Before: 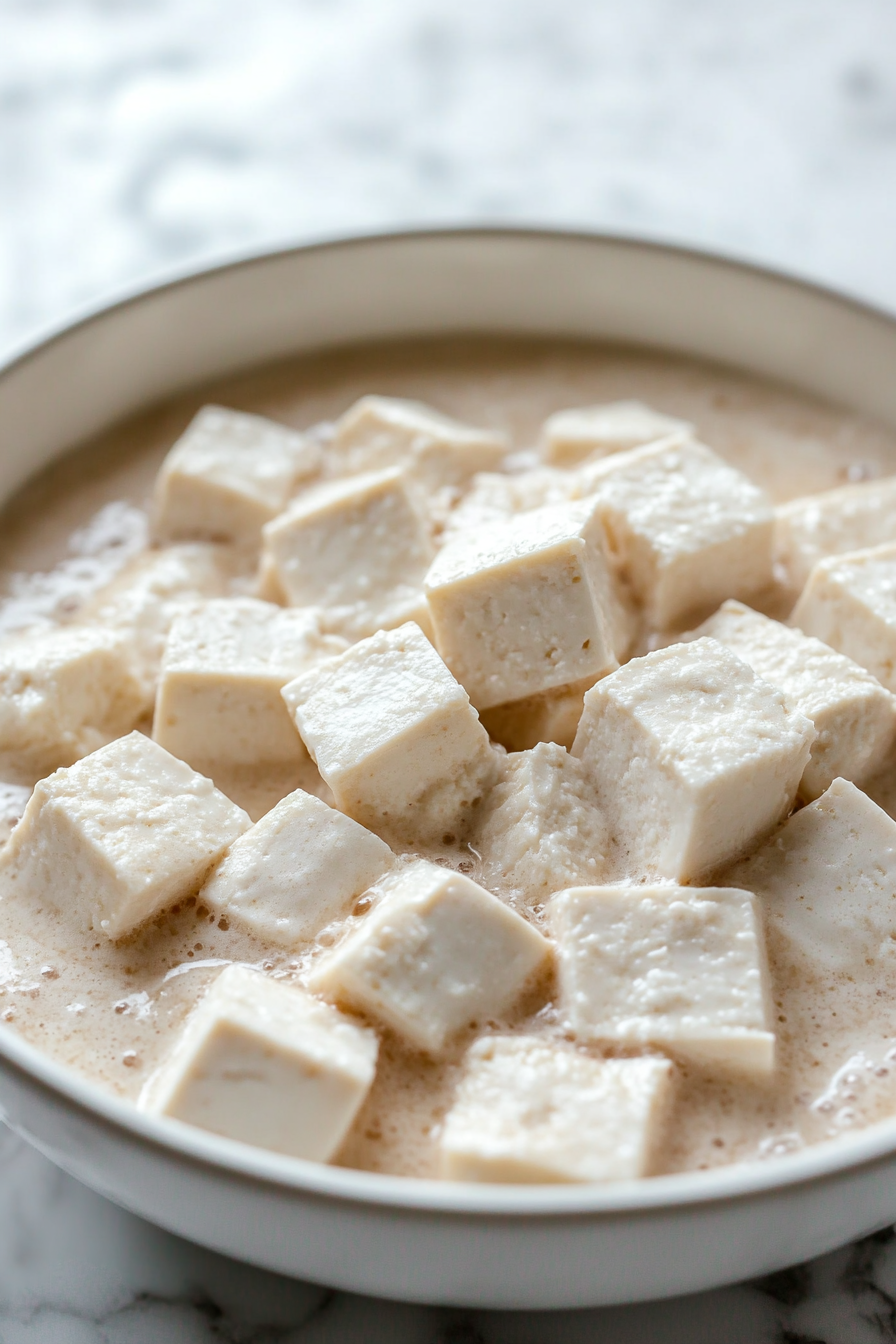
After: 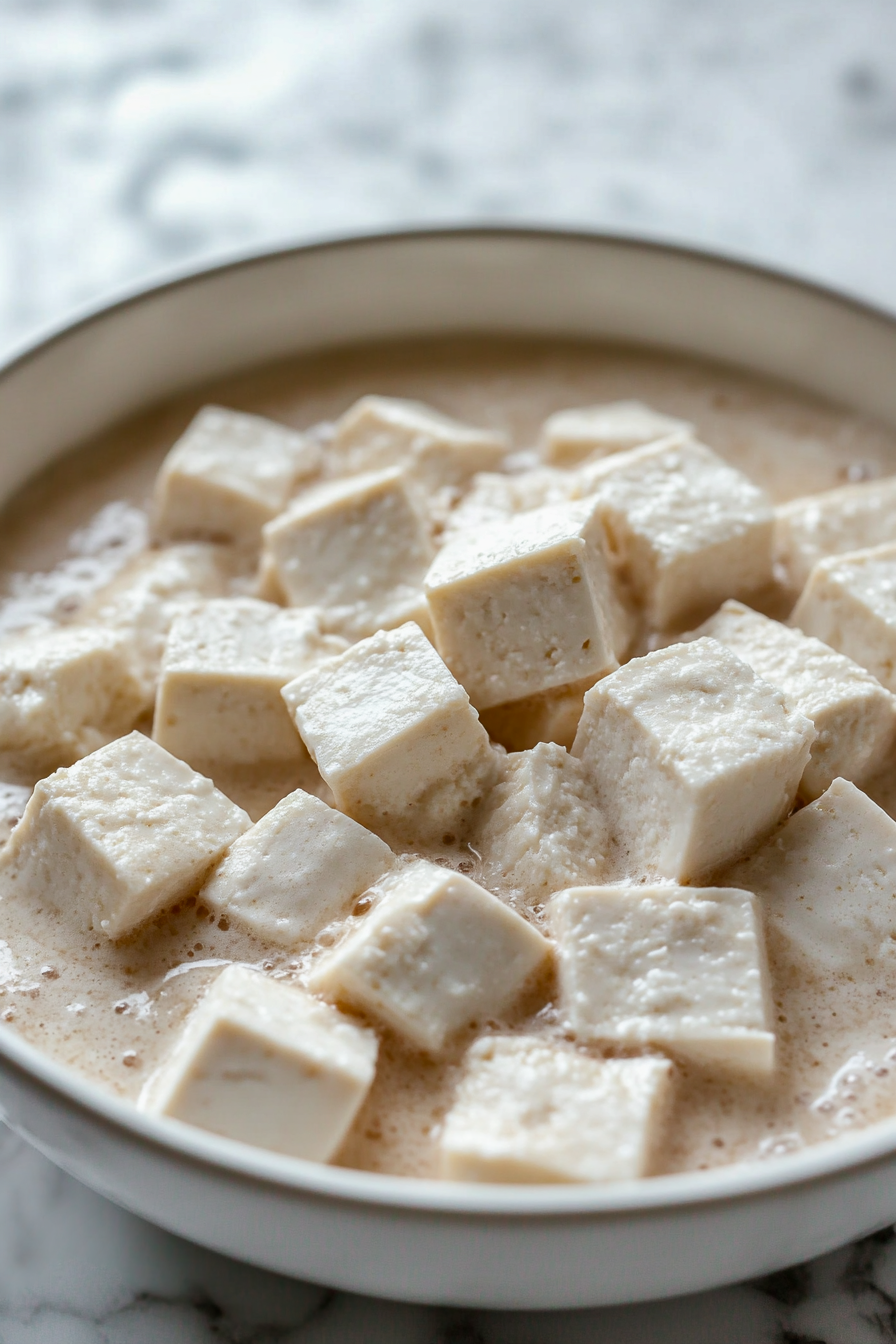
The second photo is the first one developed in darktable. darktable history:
shadows and highlights: shadows 43.41, white point adjustment -1.46, soften with gaussian
